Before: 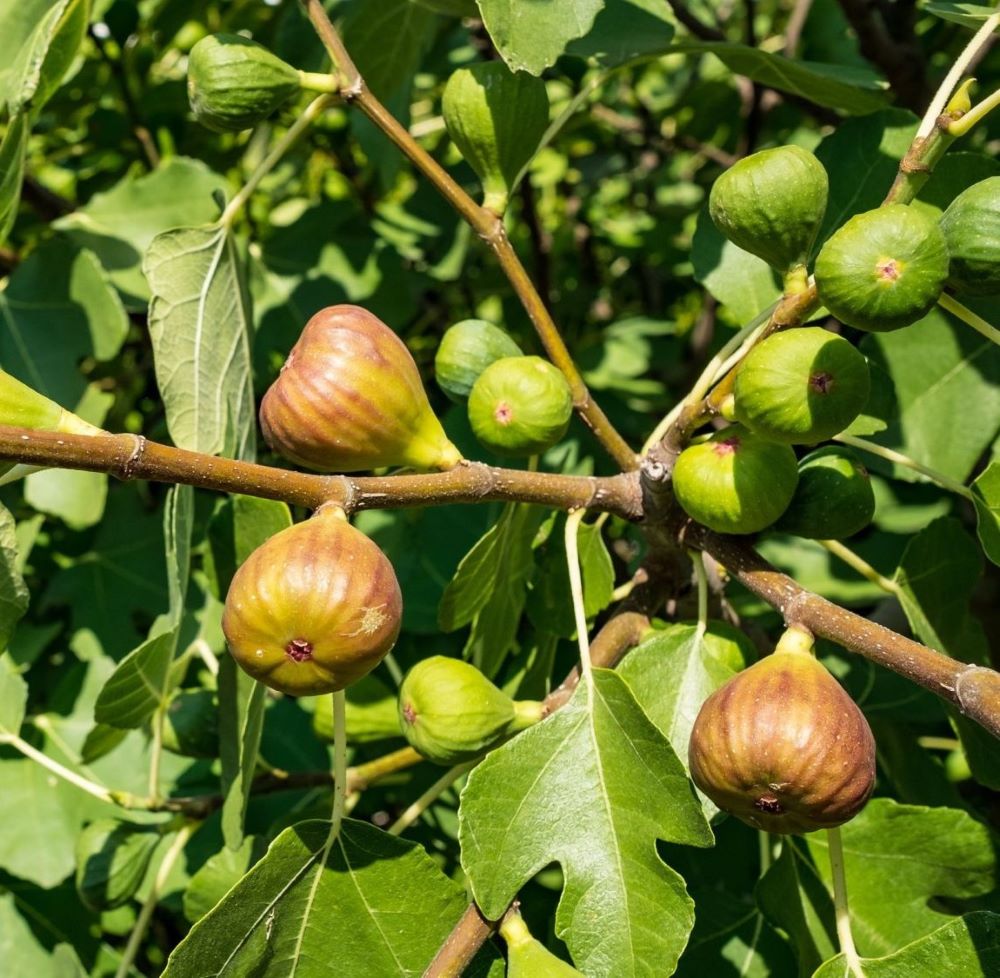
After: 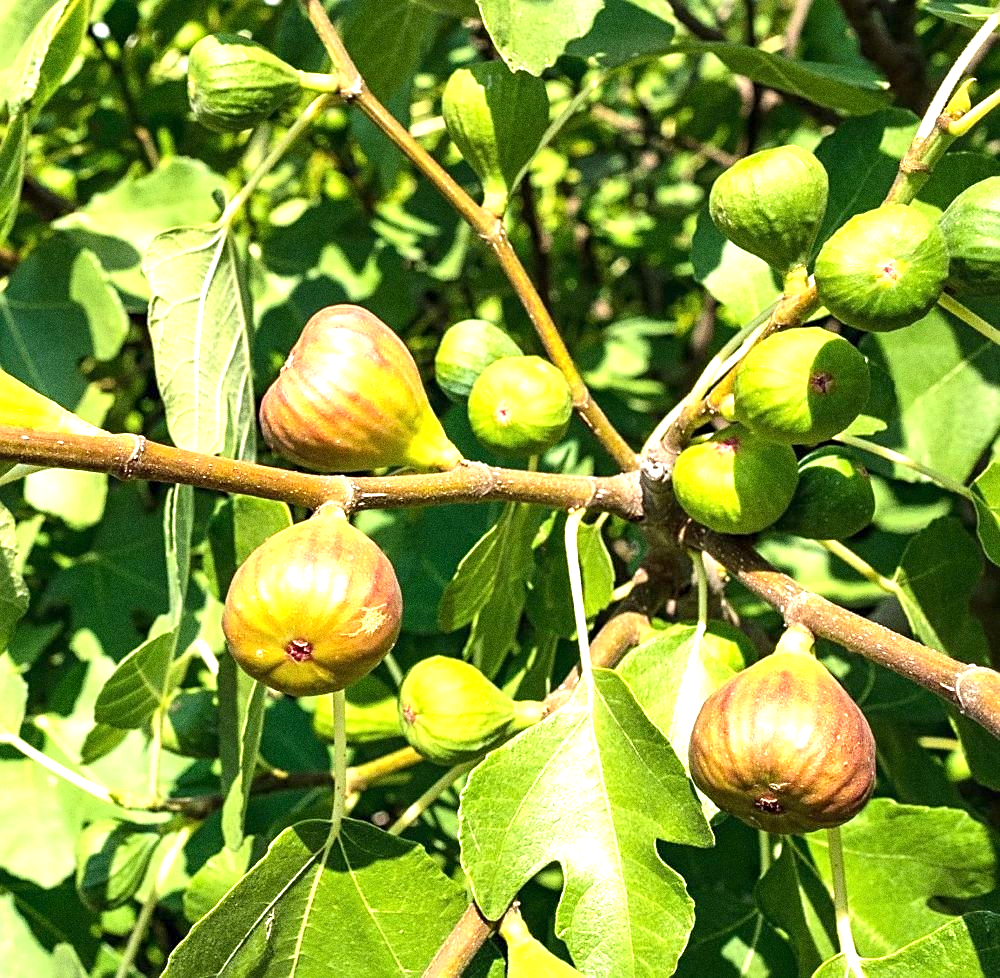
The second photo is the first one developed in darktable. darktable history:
exposure: exposure 1.15 EV, compensate highlight preservation false
grain: coarseness 0.09 ISO, strength 40%
sharpen: on, module defaults
